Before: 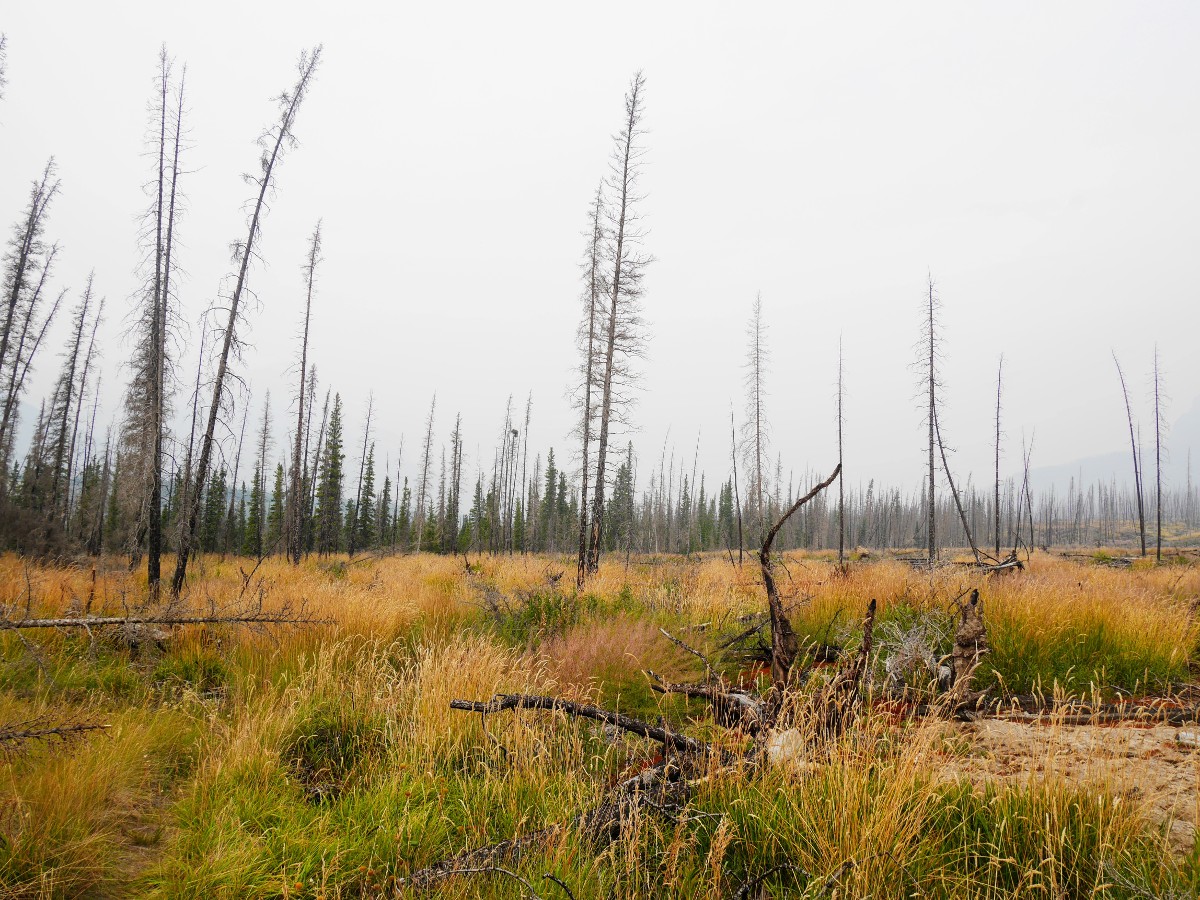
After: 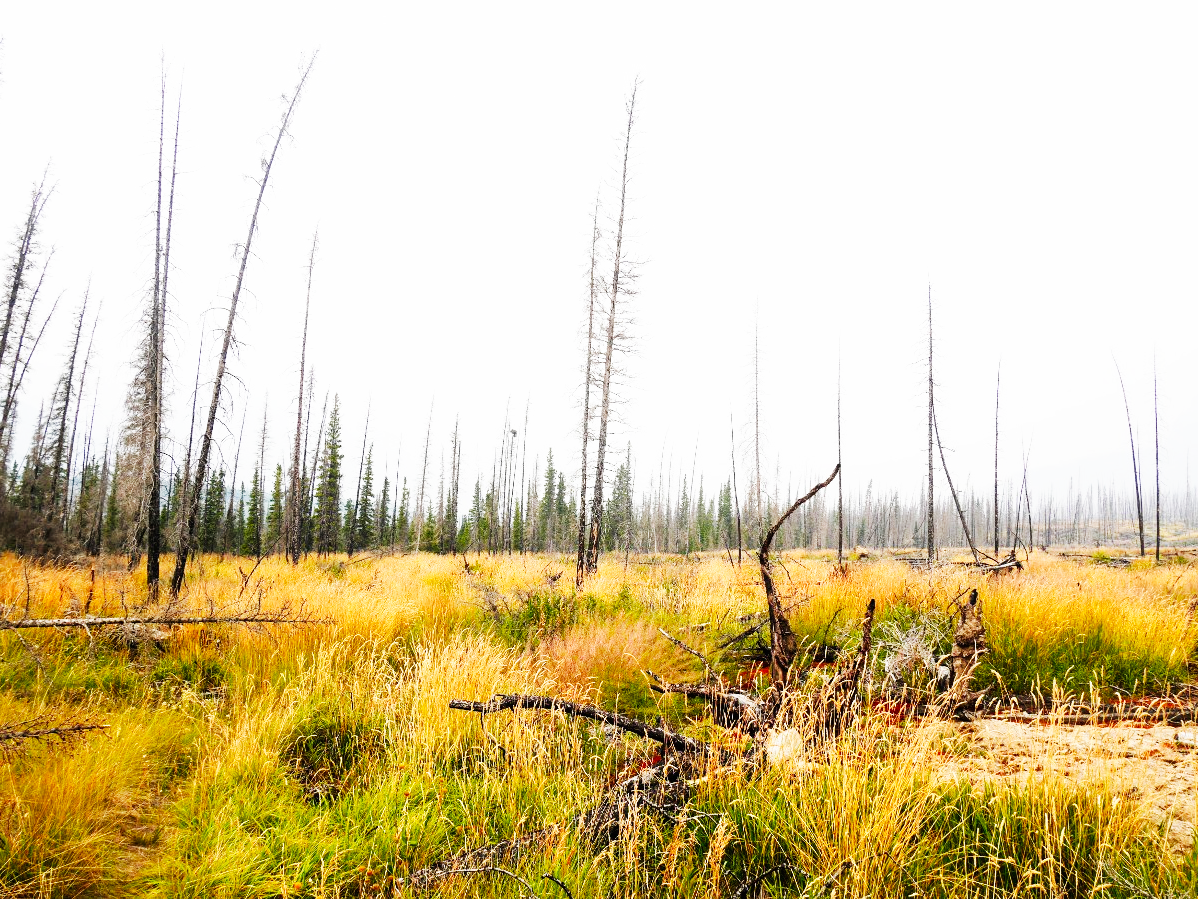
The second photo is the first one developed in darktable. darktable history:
base curve: curves: ch0 [(0, 0) (0.007, 0.004) (0.027, 0.03) (0.046, 0.07) (0.207, 0.54) (0.442, 0.872) (0.673, 0.972) (1, 1)], preserve colors none
crop and rotate: left 0.118%, bottom 0.01%
